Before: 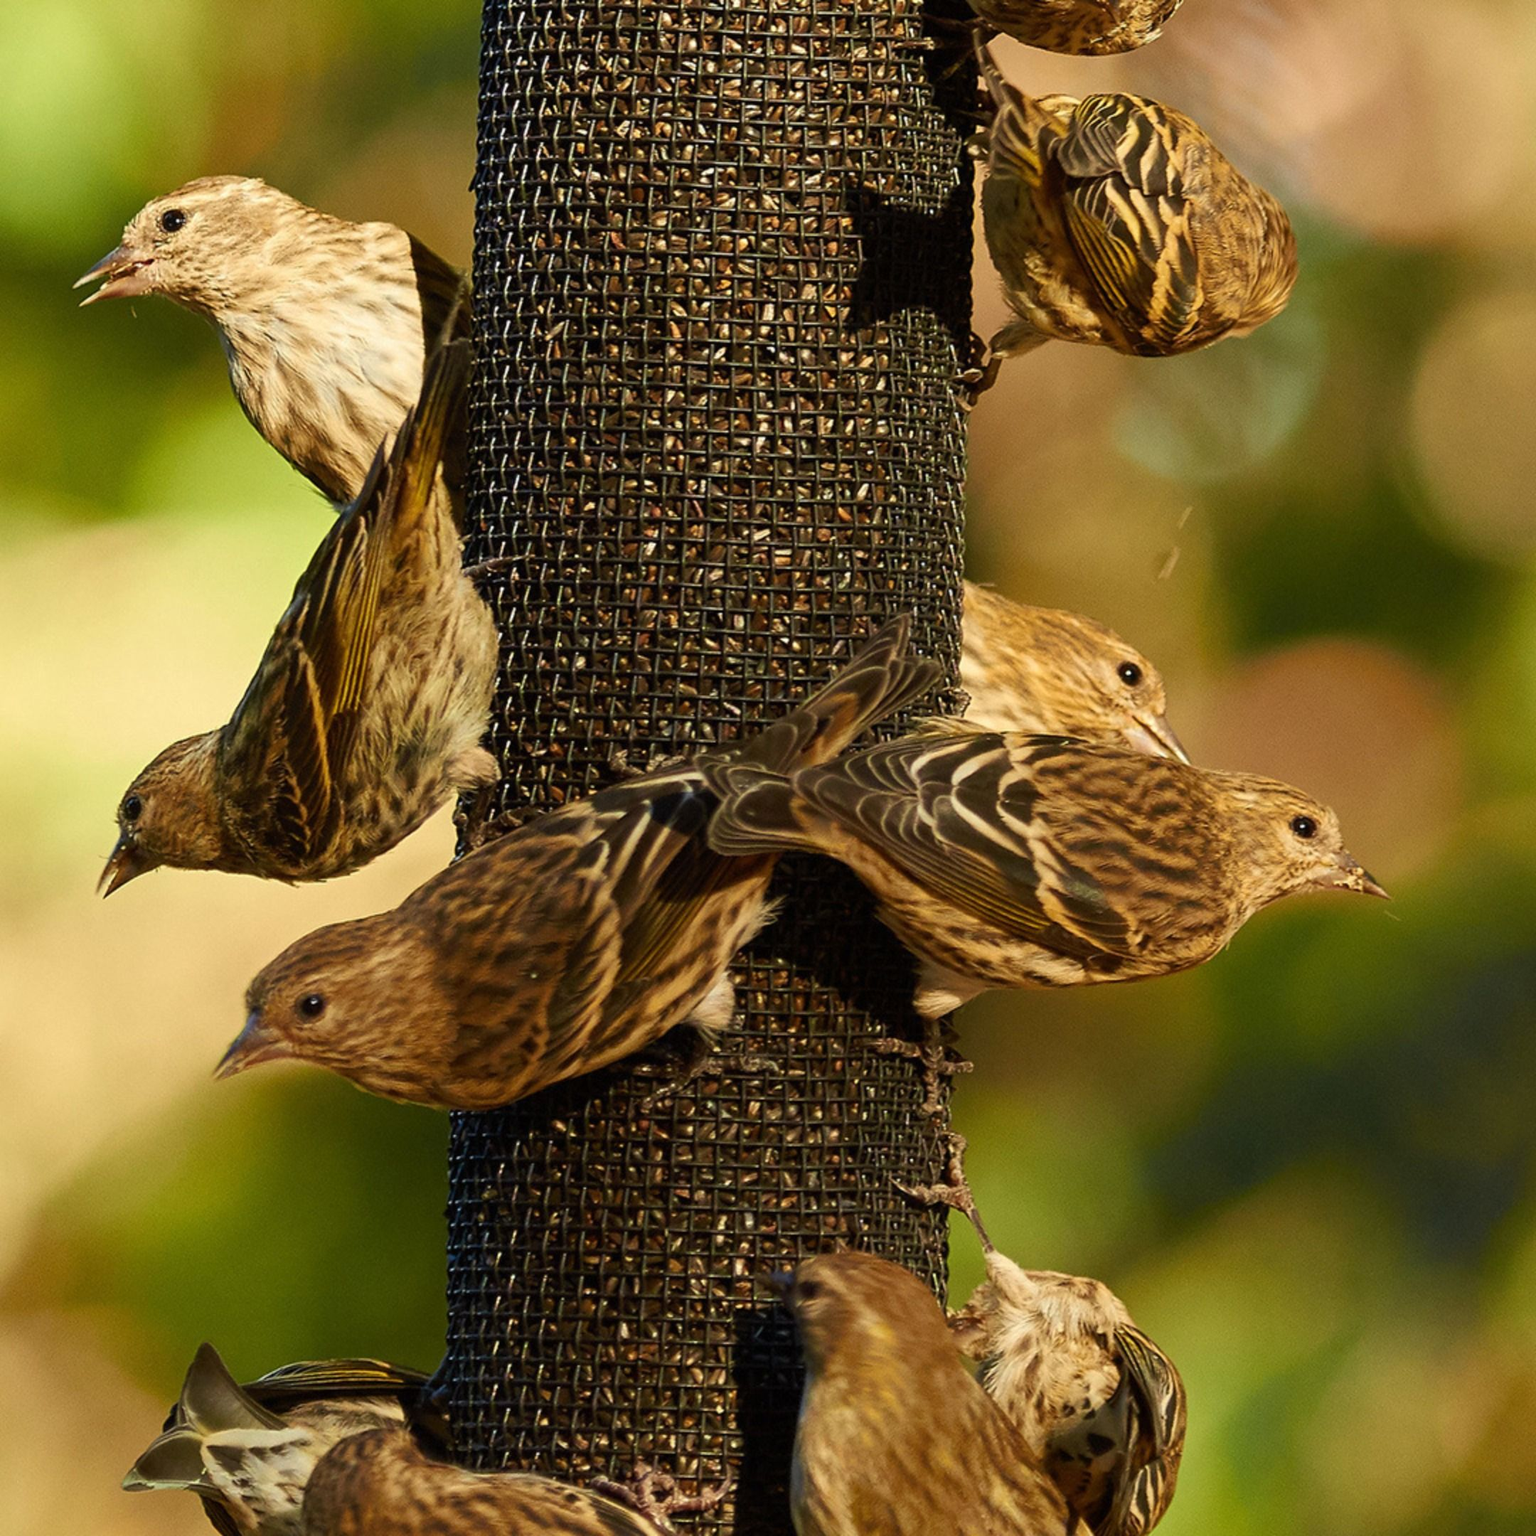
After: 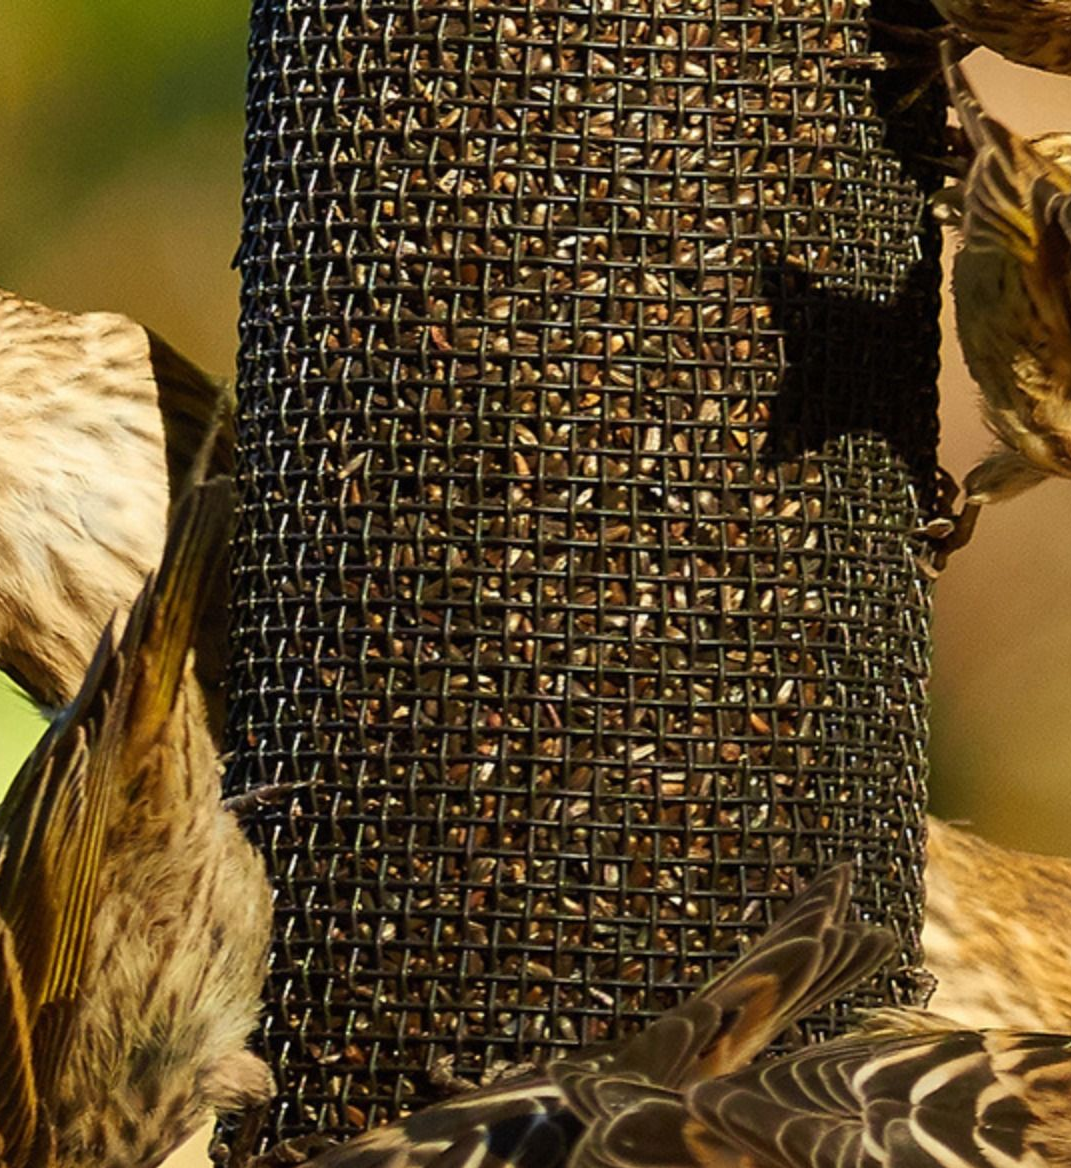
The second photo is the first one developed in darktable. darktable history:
crop: left 19.816%, right 30.563%, bottom 45.889%
